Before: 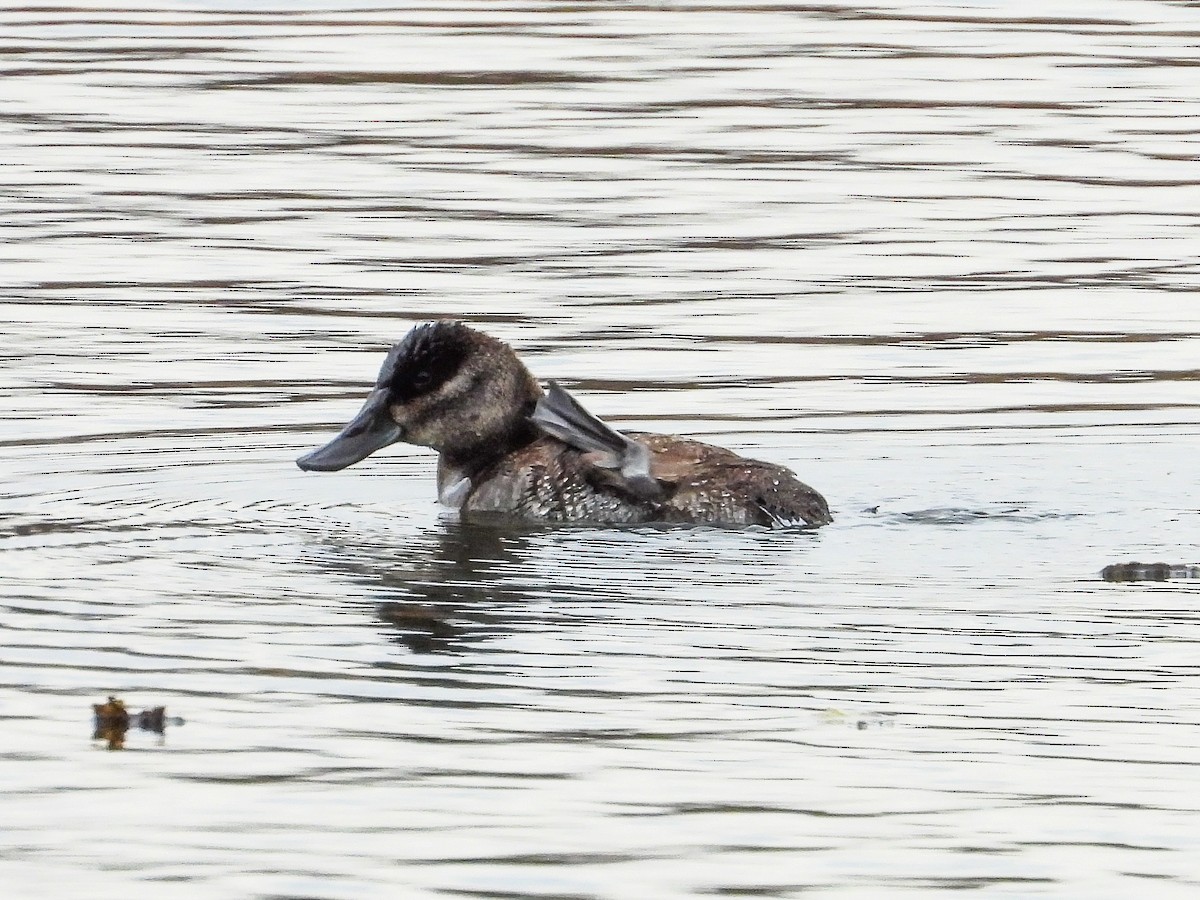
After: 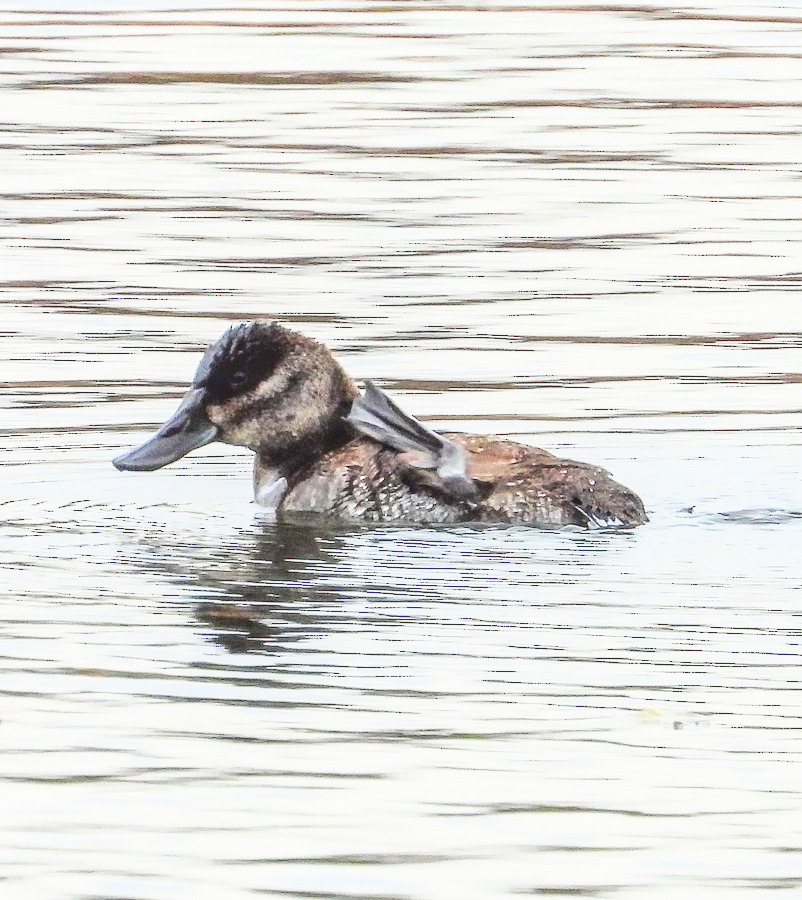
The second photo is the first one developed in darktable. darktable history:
local contrast: detail 117%
crop: left 15.407%, right 17.75%
base curve: curves: ch0 [(0, 0.007) (0.028, 0.063) (0.121, 0.311) (0.46, 0.743) (0.859, 0.957) (1, 1)]
